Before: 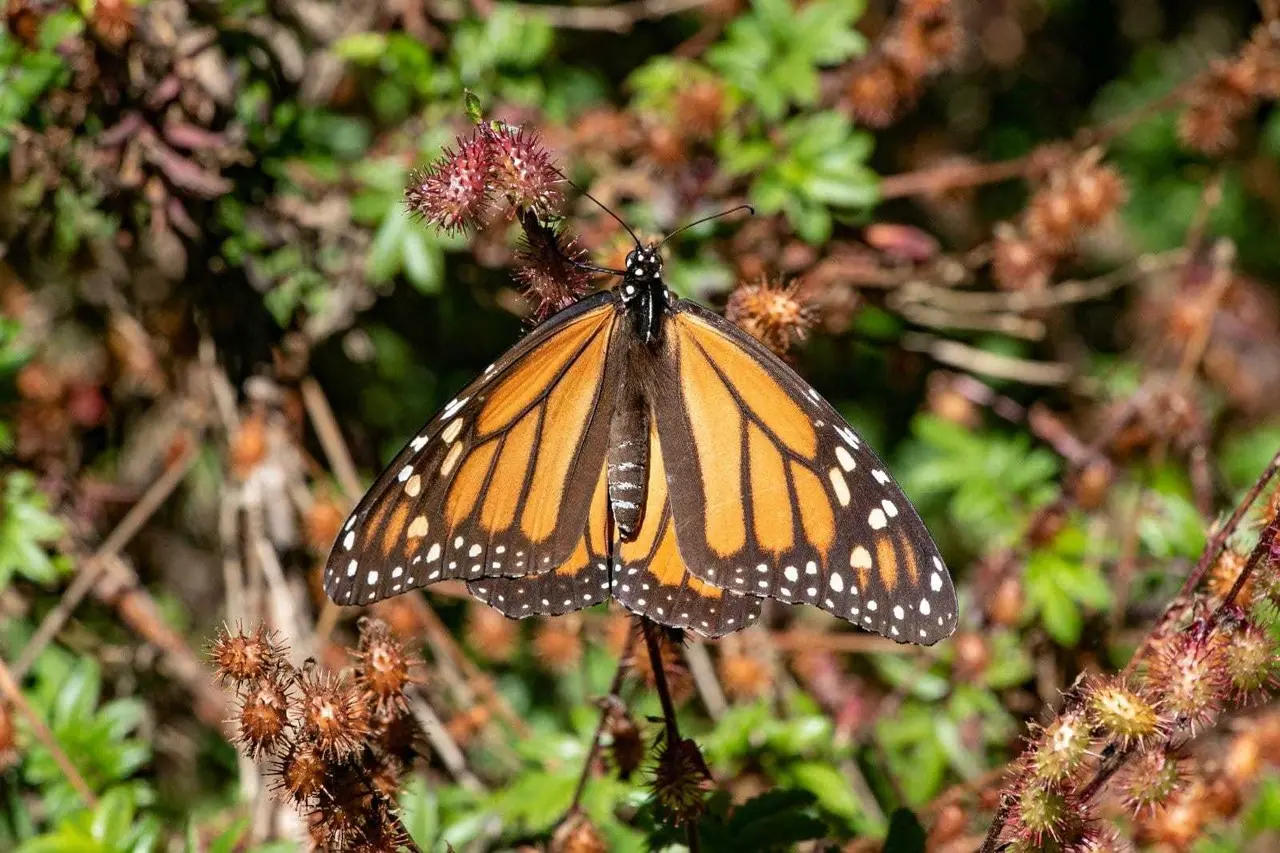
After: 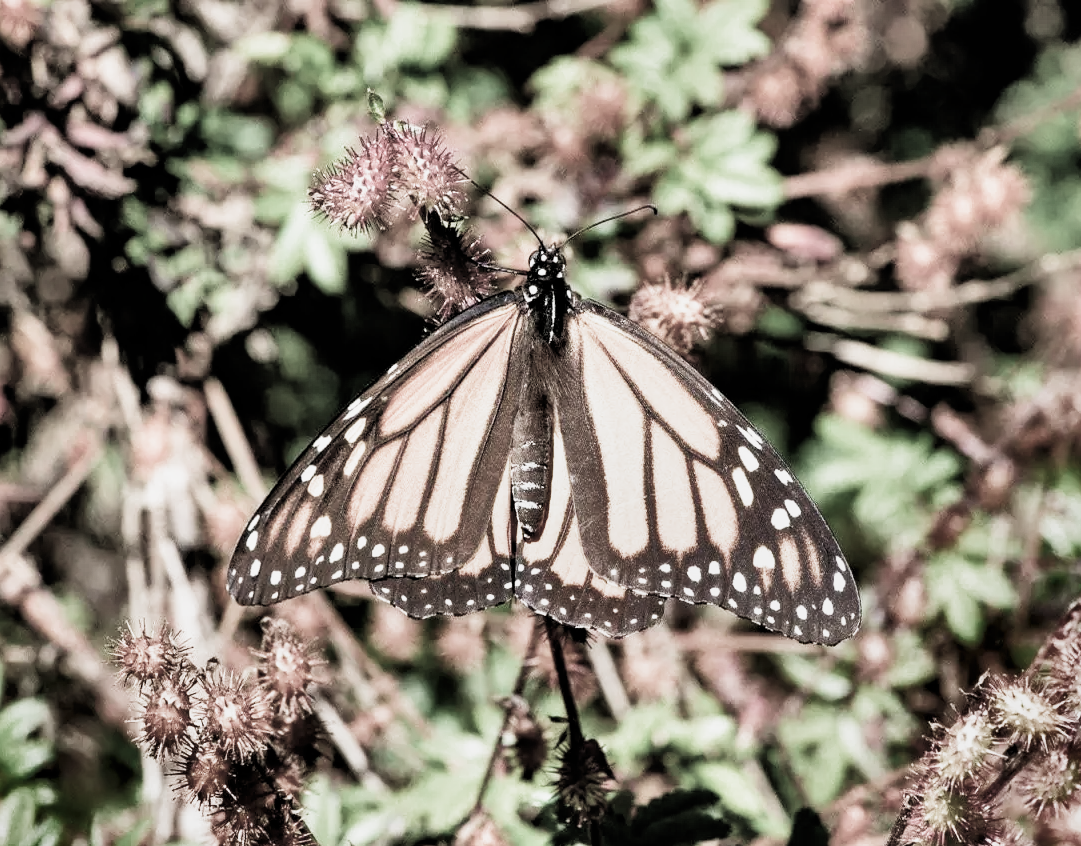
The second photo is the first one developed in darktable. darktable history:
color correction: highlights b* -0.056
exposure: black level correction 0, exposure 1.472 EV, compensate highlight preservation false
filmic rgb: black relative exposure -5.01 EV, white relative exposure 3.95 EV, hardness 2.88, contrast 1.299, highlights saturation mix -28.91%, color science v4 (2020)
shadows and highlights: radius 123.23, shadows 98.55, white point adjustment -3.07, highlights -99.78, soften with gaussian
levels: mode automatic, white 99.91%, levels [0, 0.478, 1]
crop: left 7.633%, right 7.865%
